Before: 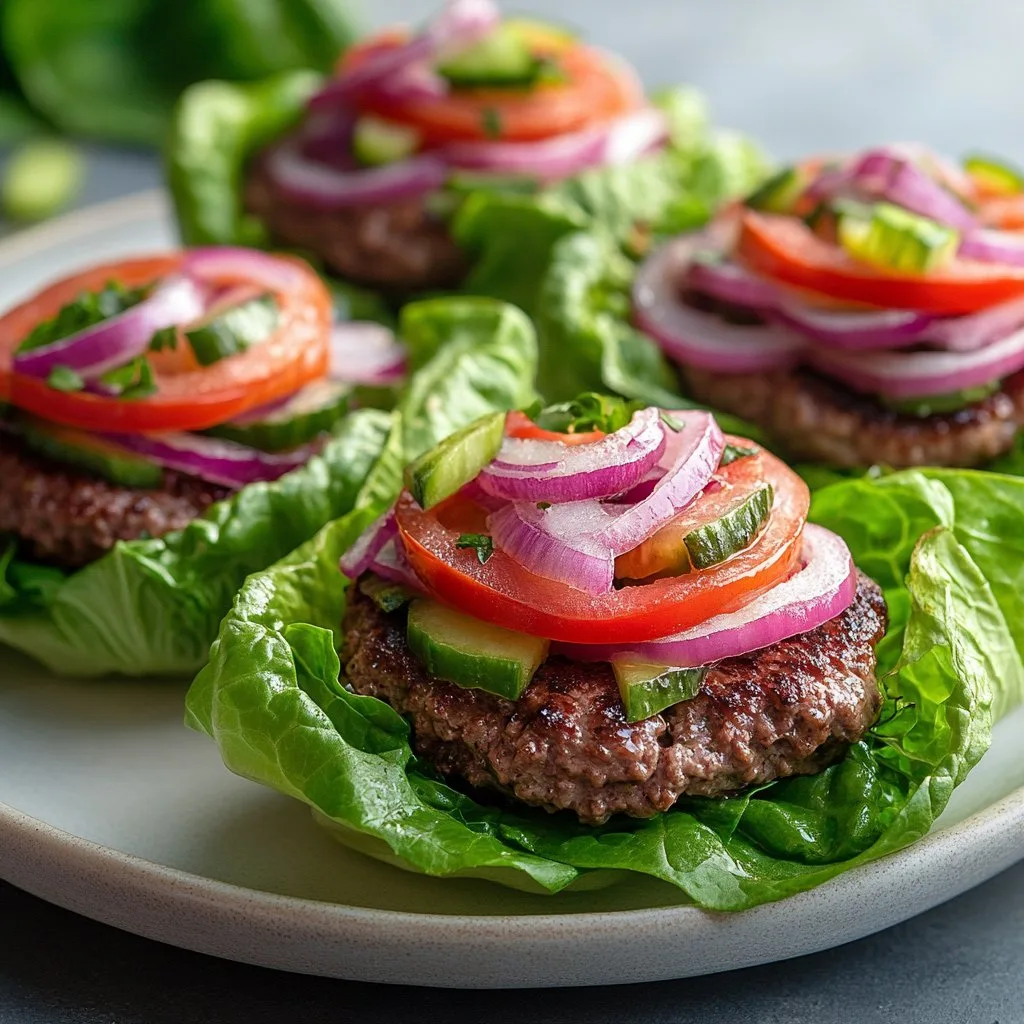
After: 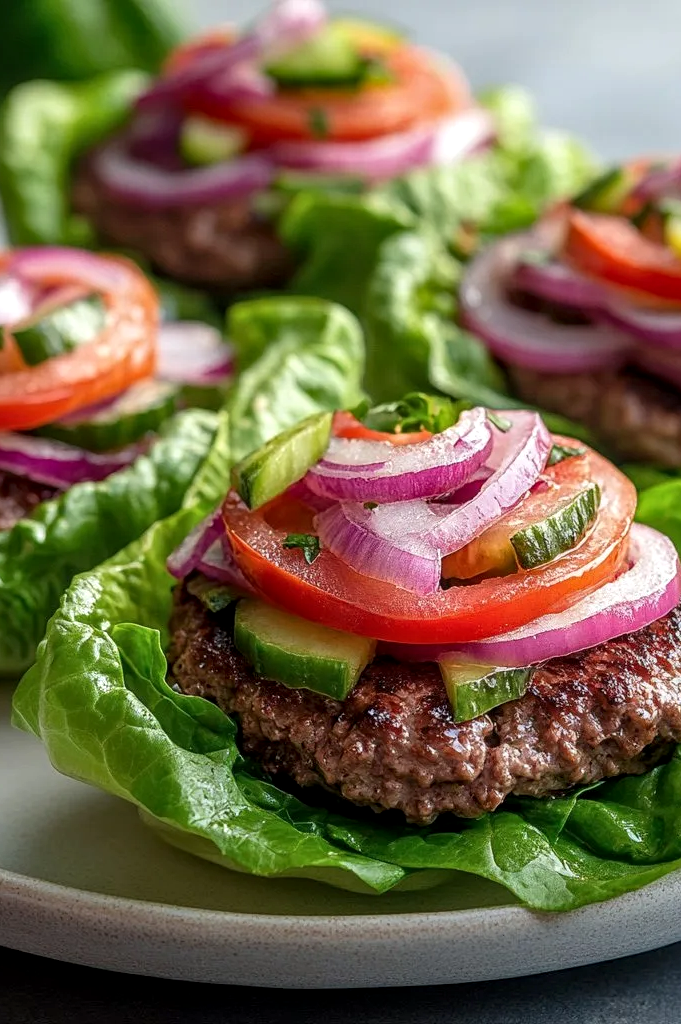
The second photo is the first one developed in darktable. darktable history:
crop: left 16.899%, right 16.556%
local contrast: on, module defaults
